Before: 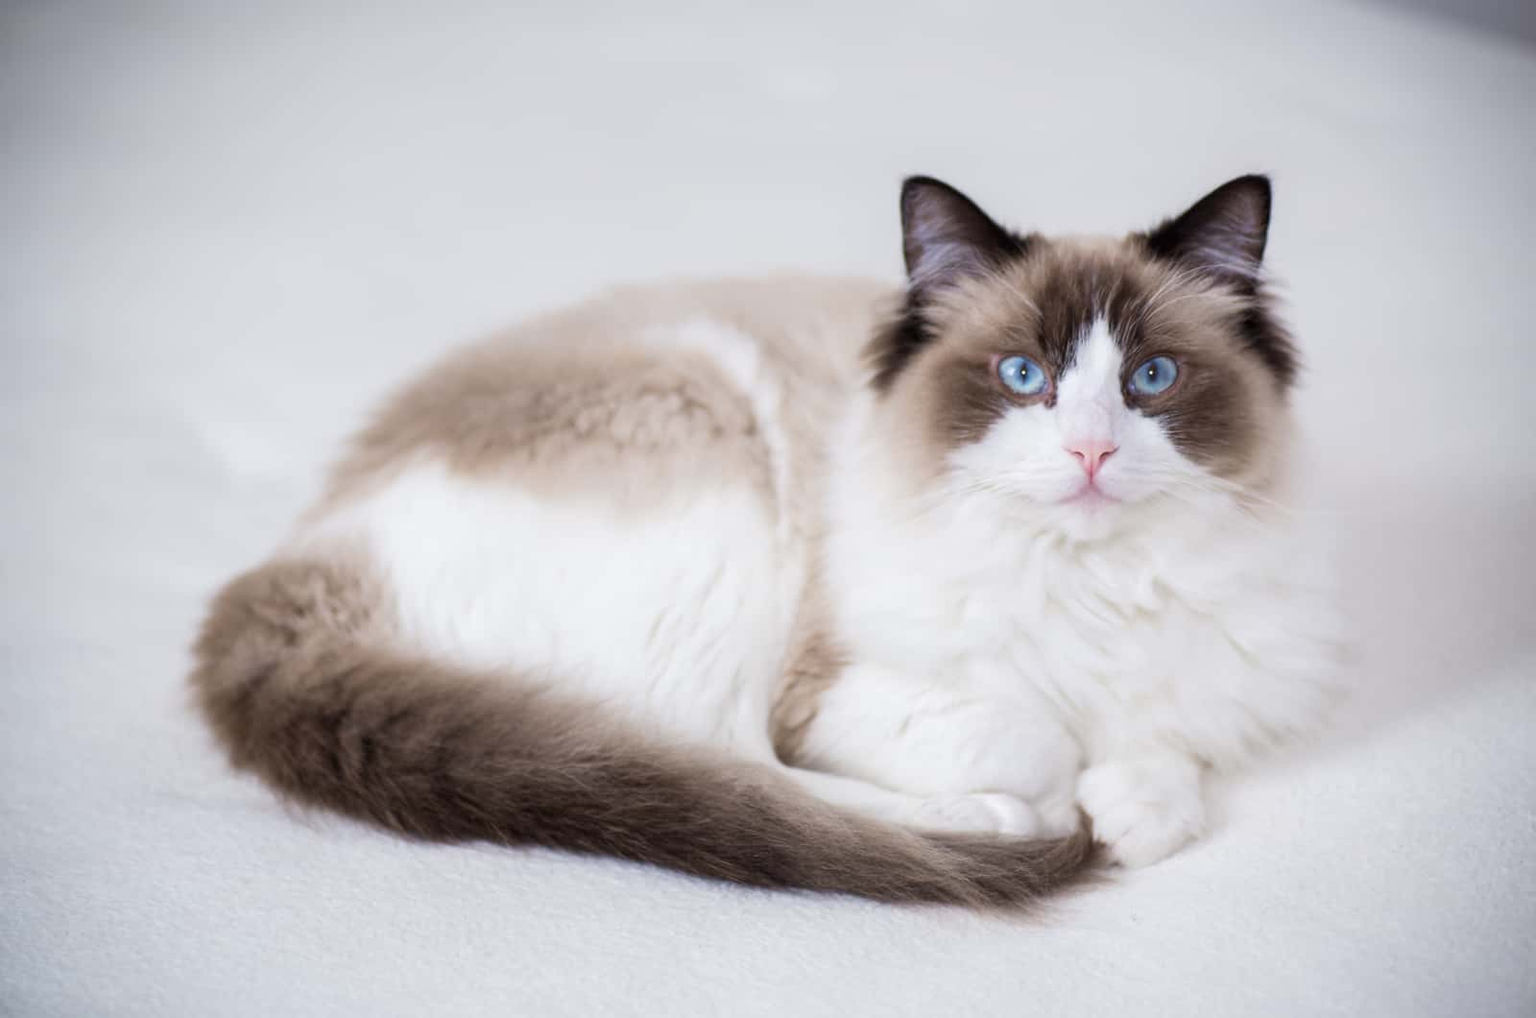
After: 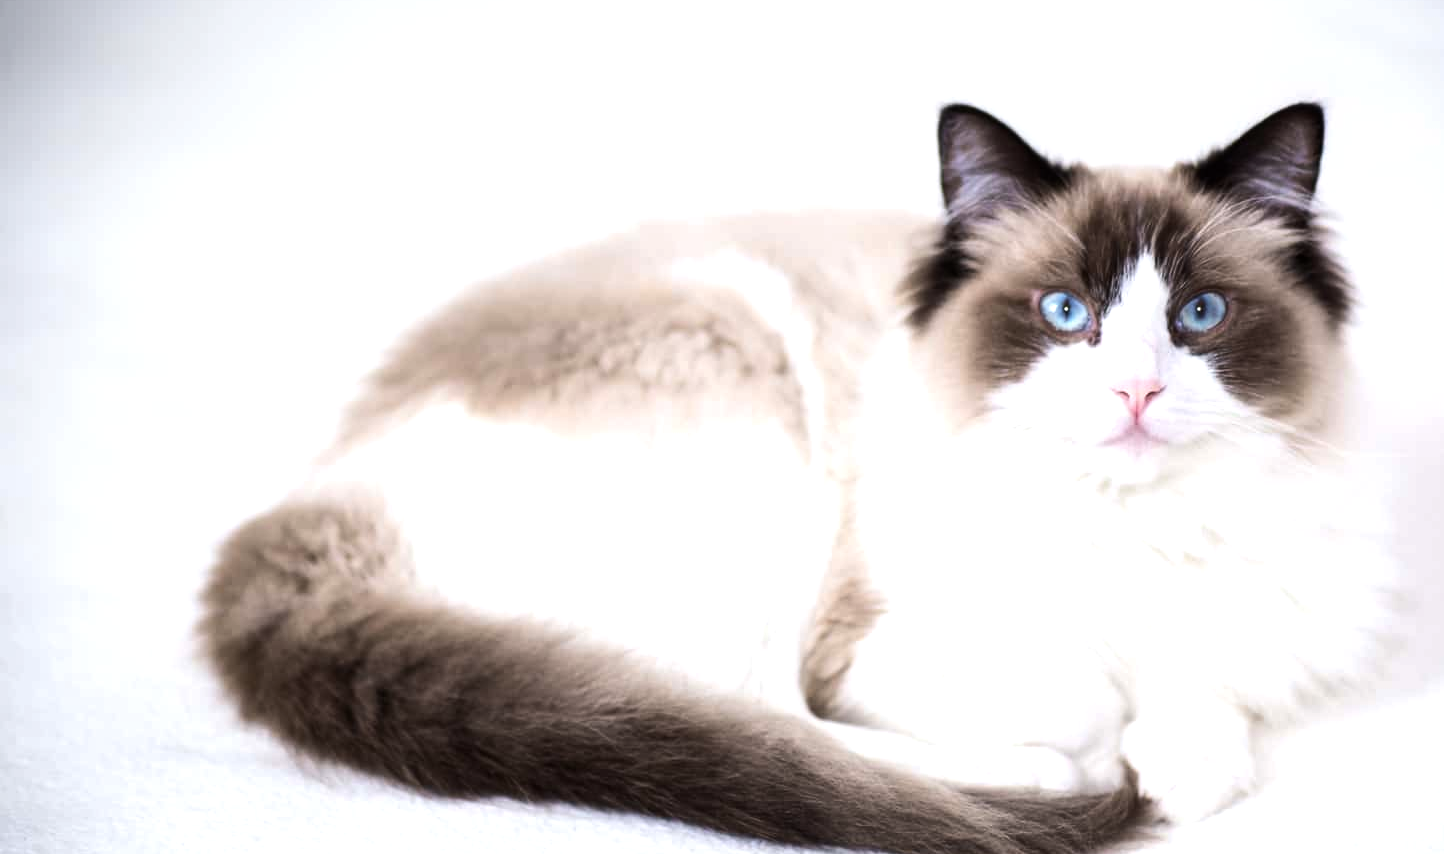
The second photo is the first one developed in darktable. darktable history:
tone equalizer: -8 EV -0.75 EV, -7 EV -0.7 EV, -6 EV -0.6 EV, -5 EV -0.4 EV, -3 EV 0.4 EV, -2 EV 0.6 EV, -1 EV 0.7 EV, +0 EV 0.75 EV, edges refinement/feathering 500, mask exposure compensation -1.57 EV, preserve details no
crop: top 7.49%, right 9.717%, bottom 11.943%
